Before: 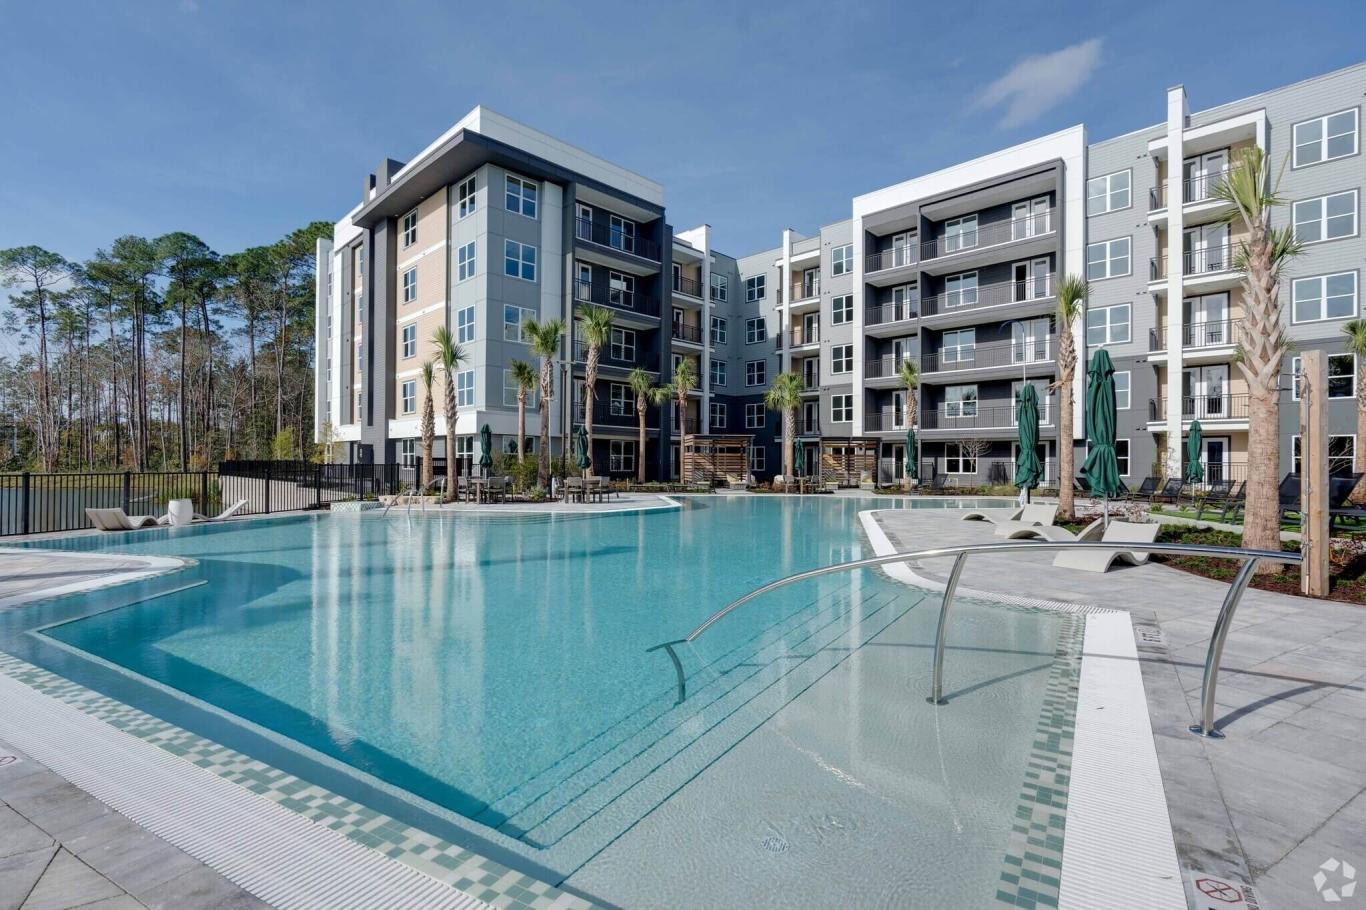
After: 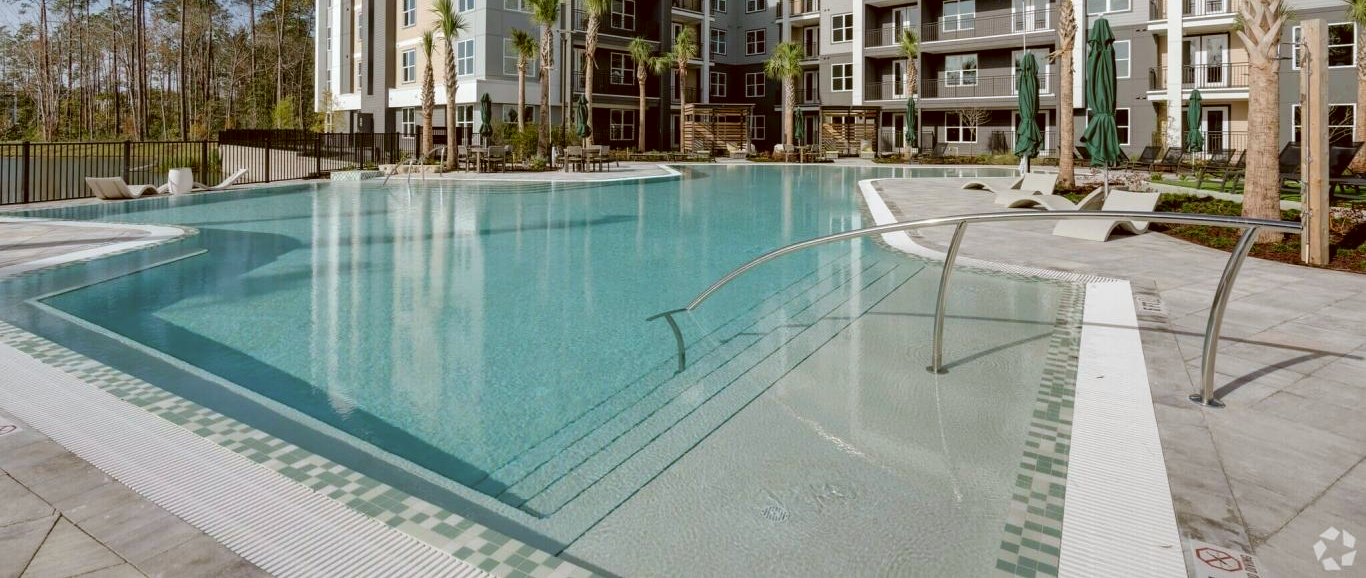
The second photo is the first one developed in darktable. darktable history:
crop and rotate: top 36.435%
color correction: highlights a* -0.482, highlights b* 0.161, shadows a* 4.66, shadows b* 20.72
